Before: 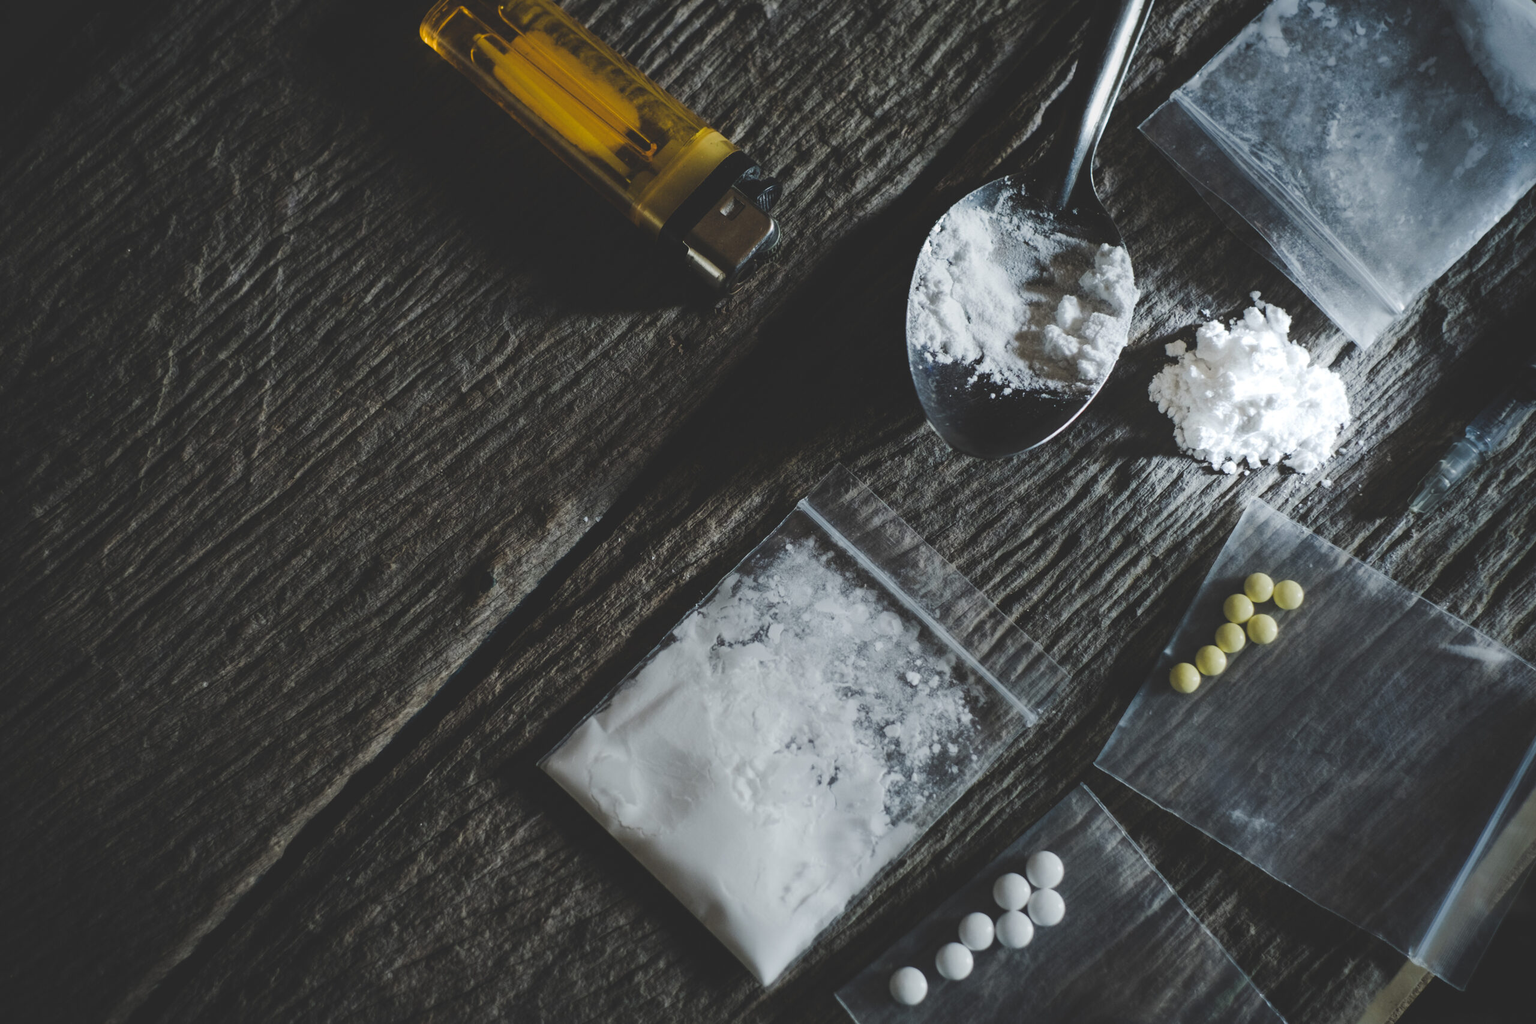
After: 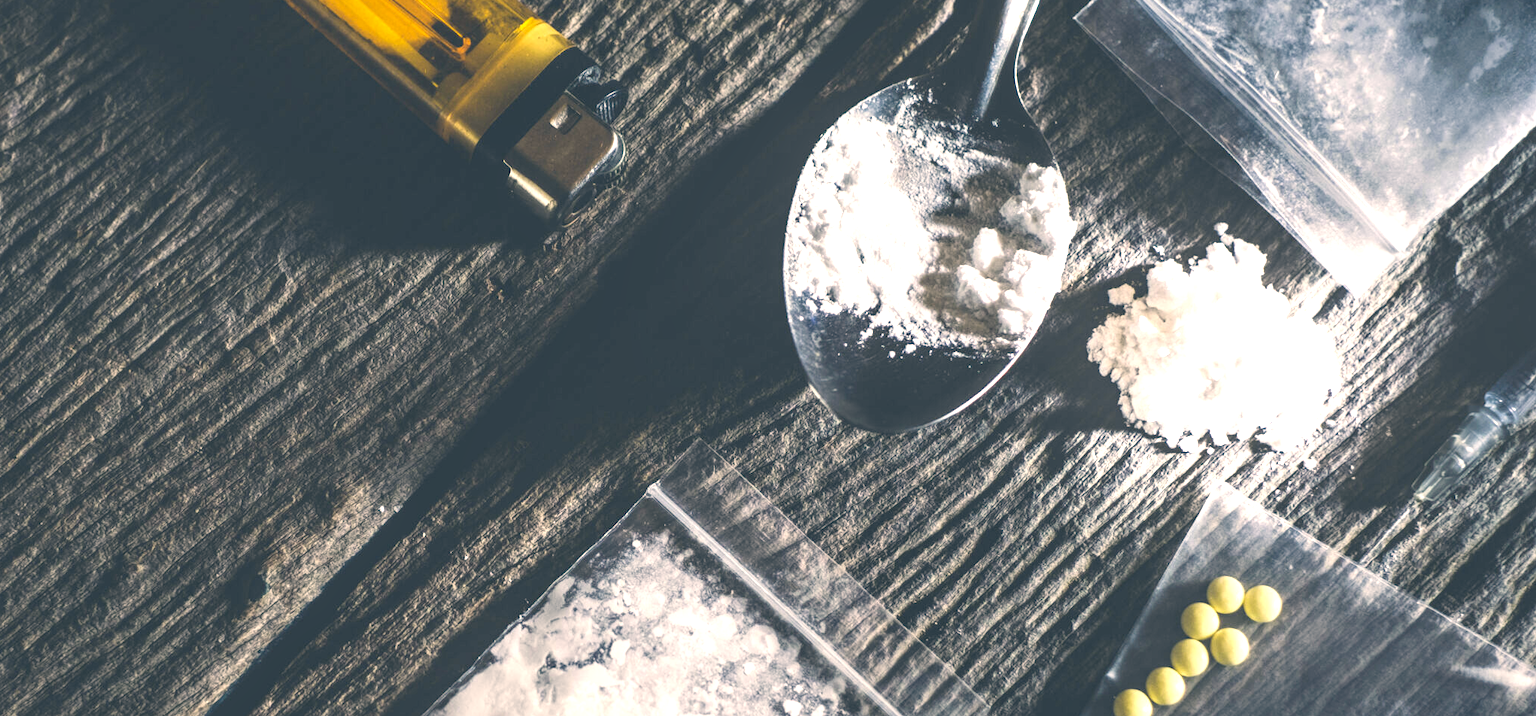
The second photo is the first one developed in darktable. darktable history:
color correction: highlights a* 10.31, highlights b* 14.21, shadows a* -9.72, shadows b* -14.81
exposure: black level correction 0, exposure 1.2 EV, compensate highlight preservation false
local contrast: detail 130%
crop: left 18.339%, top 11.098%, right 1.87%, bottom 33.103%
